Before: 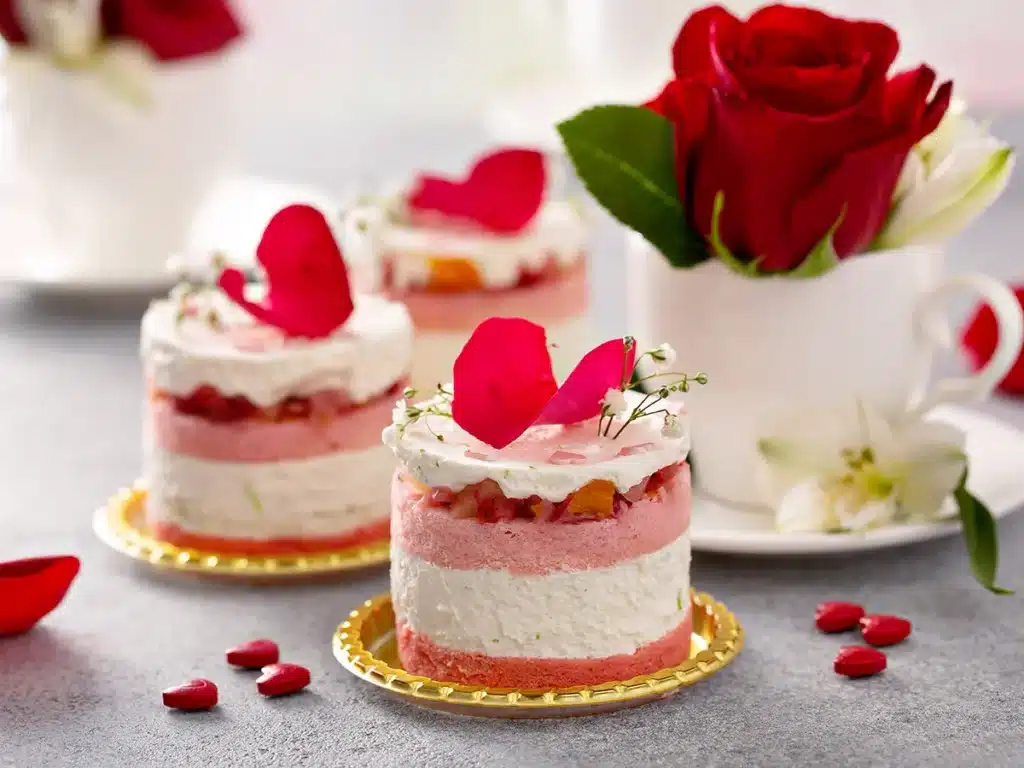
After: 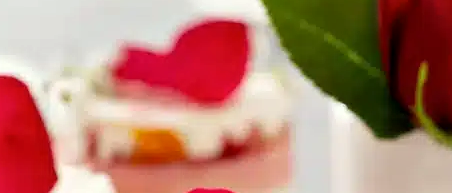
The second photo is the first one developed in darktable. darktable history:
color correction: highlights a* -2.58, highlights b* 2.32
crop: left 28.985%, top 16.828%, right 26.81%, bottom 58.034%
local contrast: highlights 107%, shadows 98%, detail 119%, midtone range 0.2
